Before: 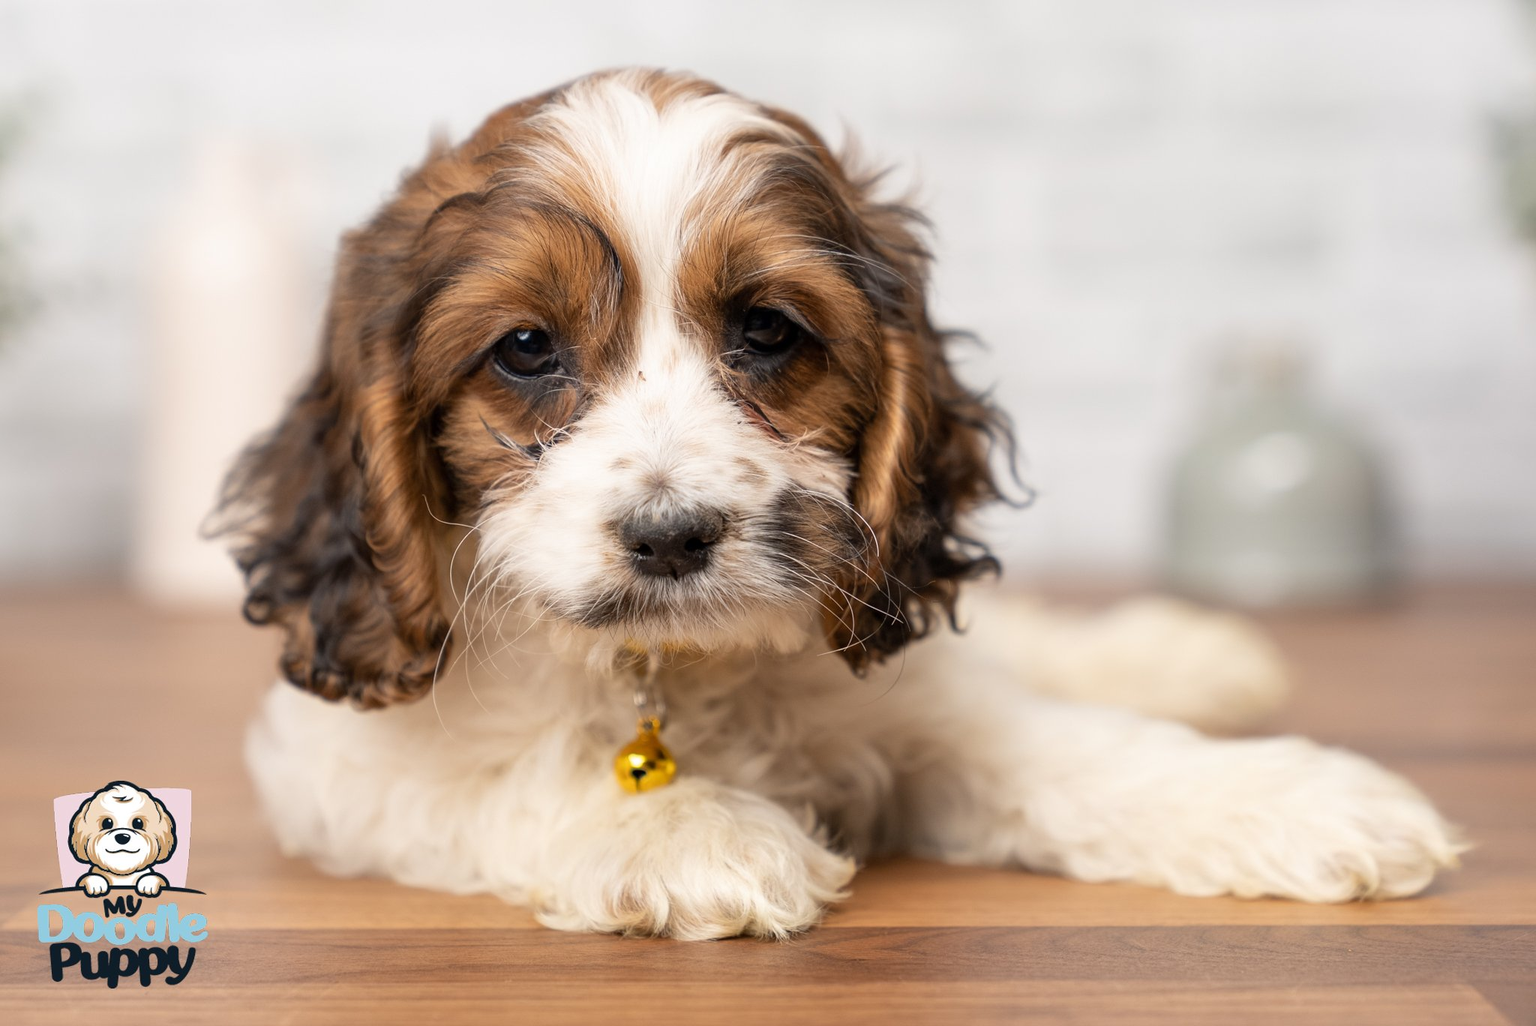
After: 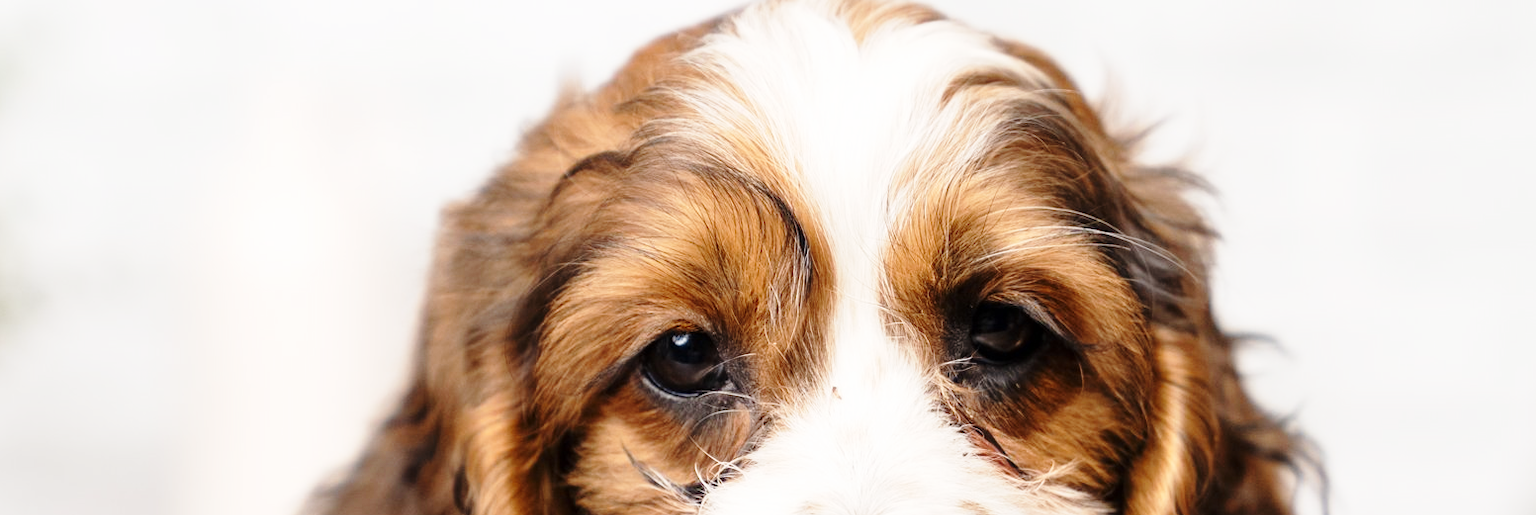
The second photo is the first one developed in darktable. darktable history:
base curve: curves: ch0 [(0, 0) (0.028, 0.03) (0.121, 0.232) (0.46, 0.748) (0.859, 0.968) (1, 1)], preserve colors none
crop: left 0.514%, top 7.649%, right 23.608%, bottom 54.211%
